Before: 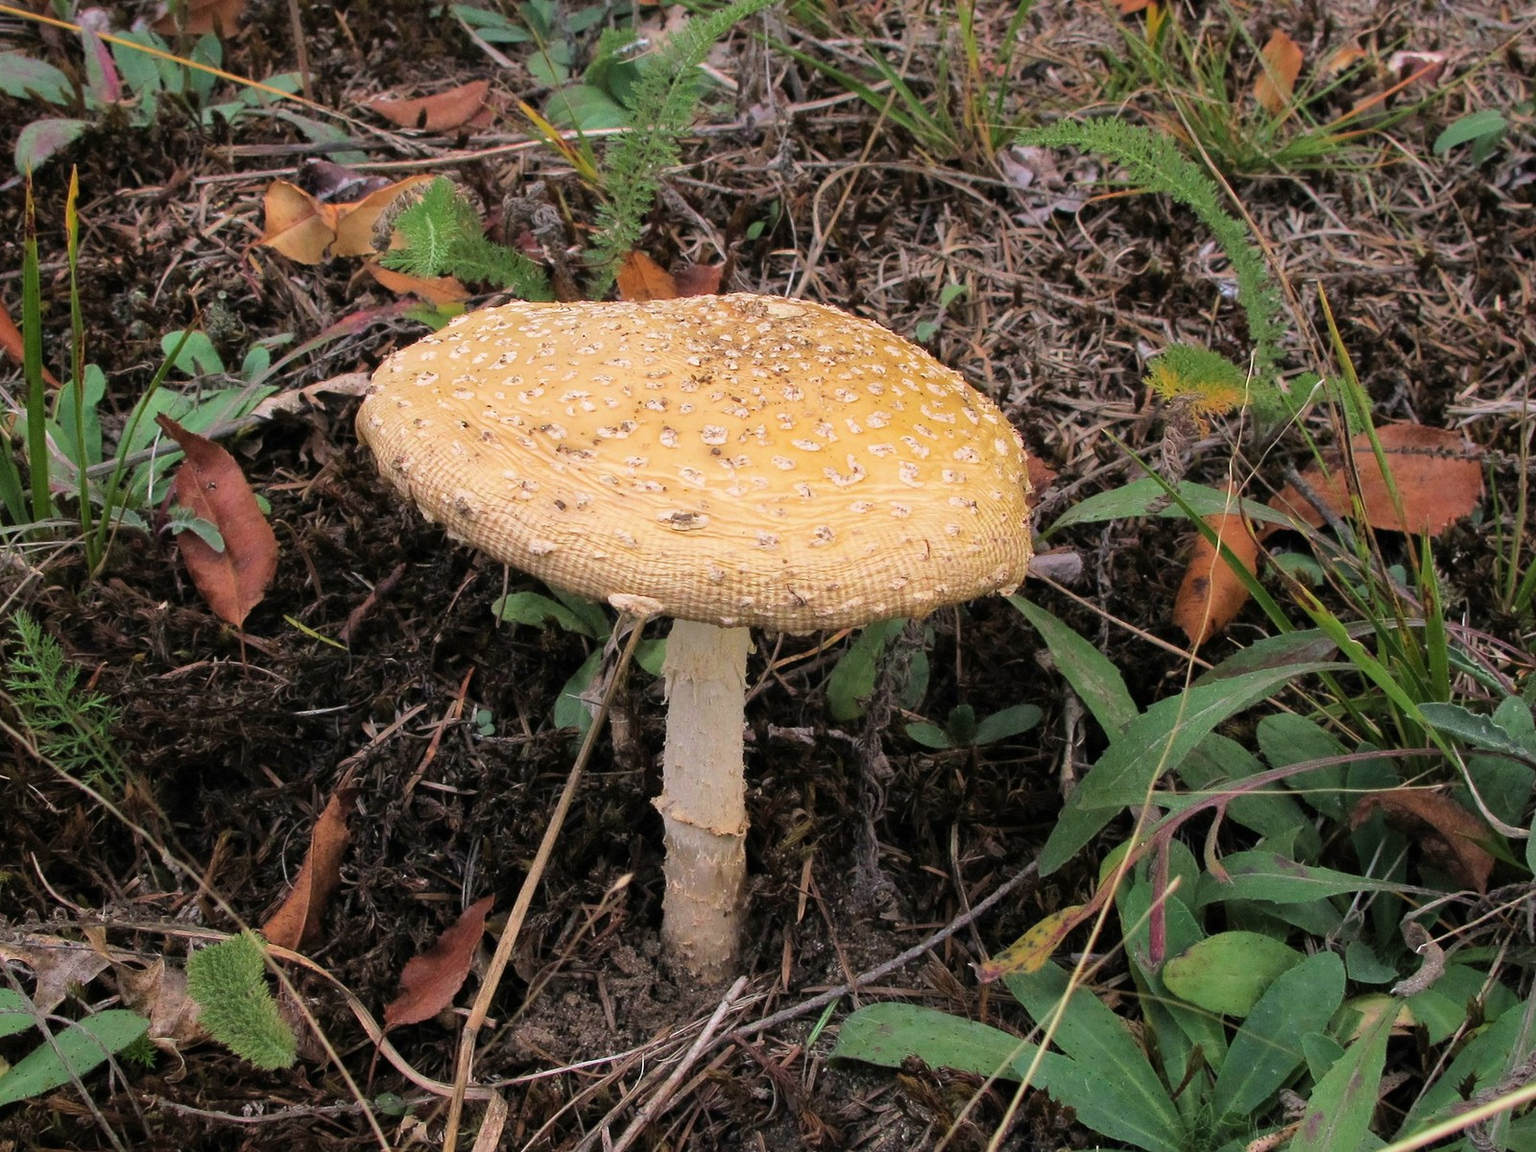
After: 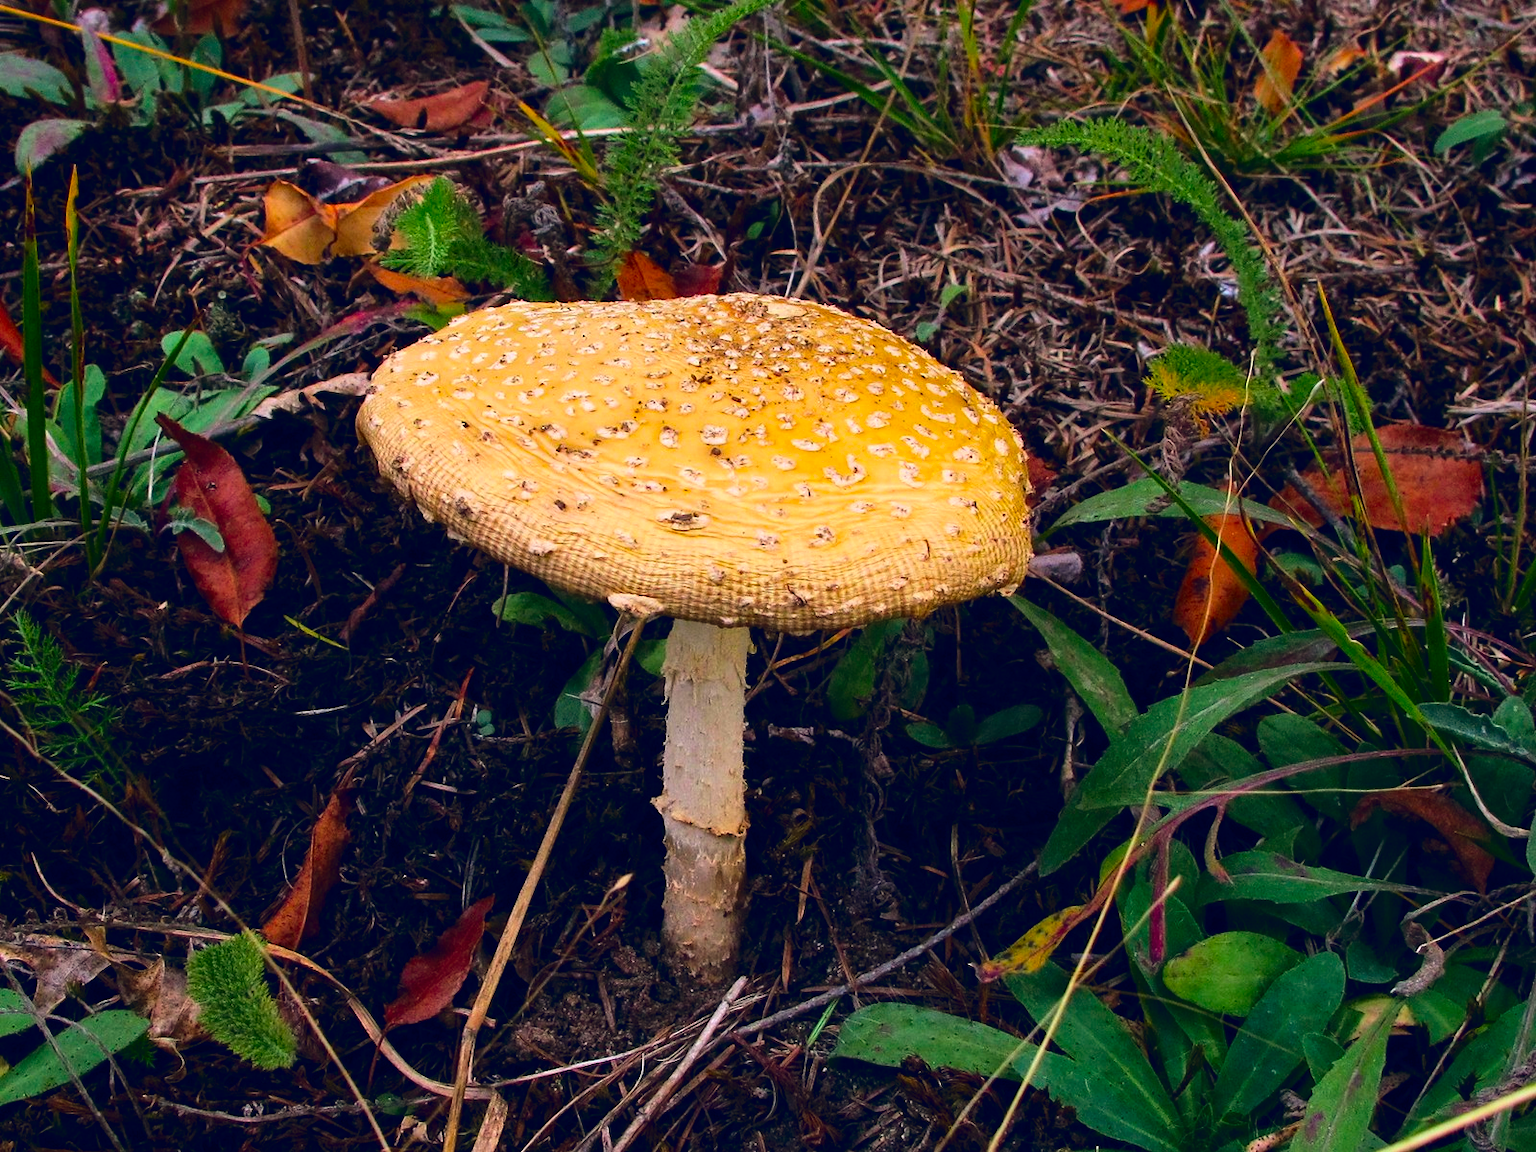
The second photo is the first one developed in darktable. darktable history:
color balance rgb: shadows lift › luminance -4.791%, shadows lift › chroma 1.086%, shadows lift › hue 218.91°, global offset › luminance 0.369%, global offset › chroma 0.216%, global offset › hue 255.37°, perceptual saturation grading › global saturation 29.656%, global vibrance 20%
contrast brightness saturation: contrast 0.215, brightness -0.193, saturation 0.239
shadows and highlights: shadows 12.14, white point adjustment 1.15, soften with gaussian
